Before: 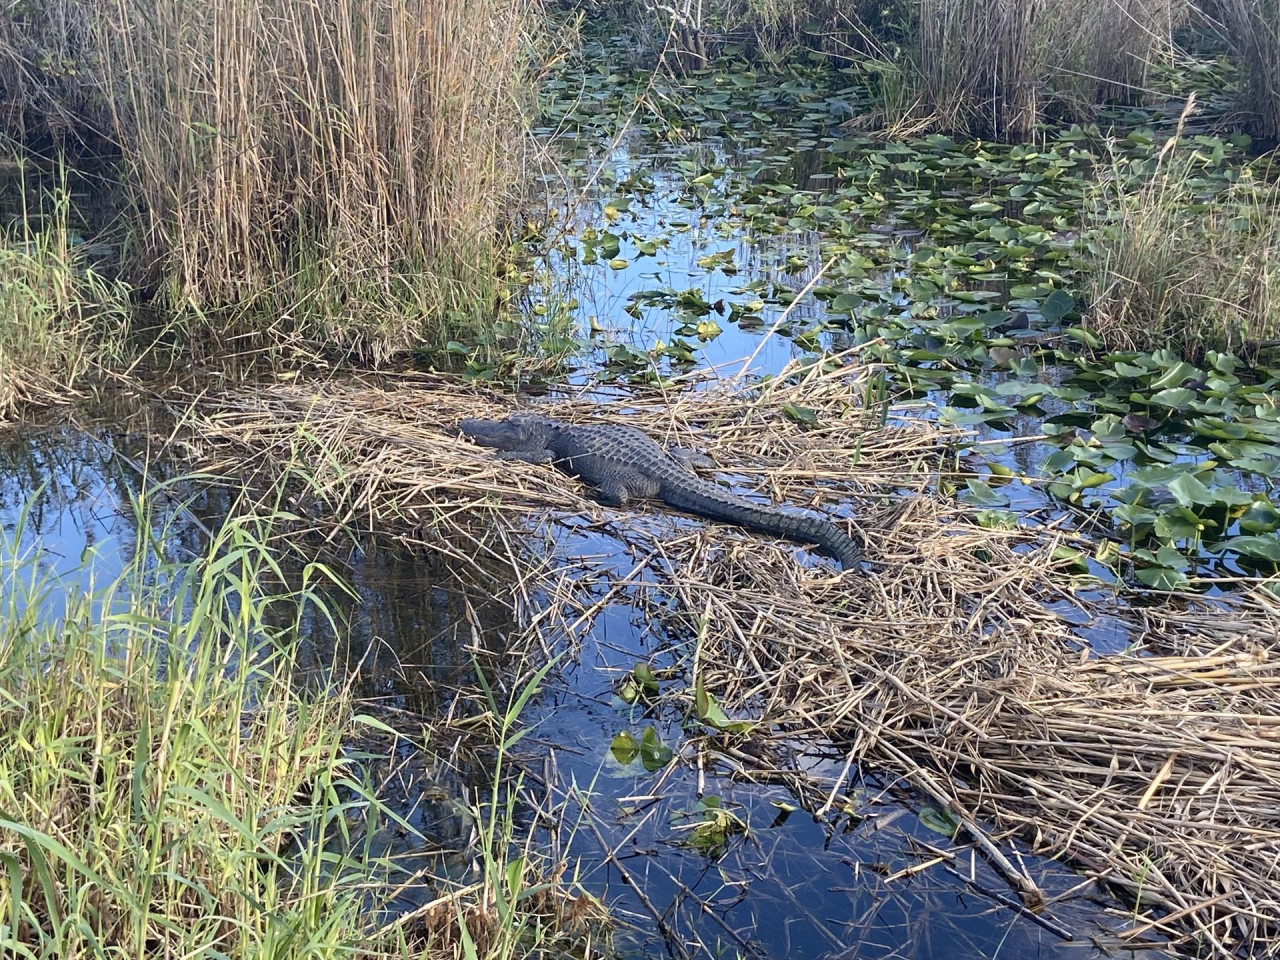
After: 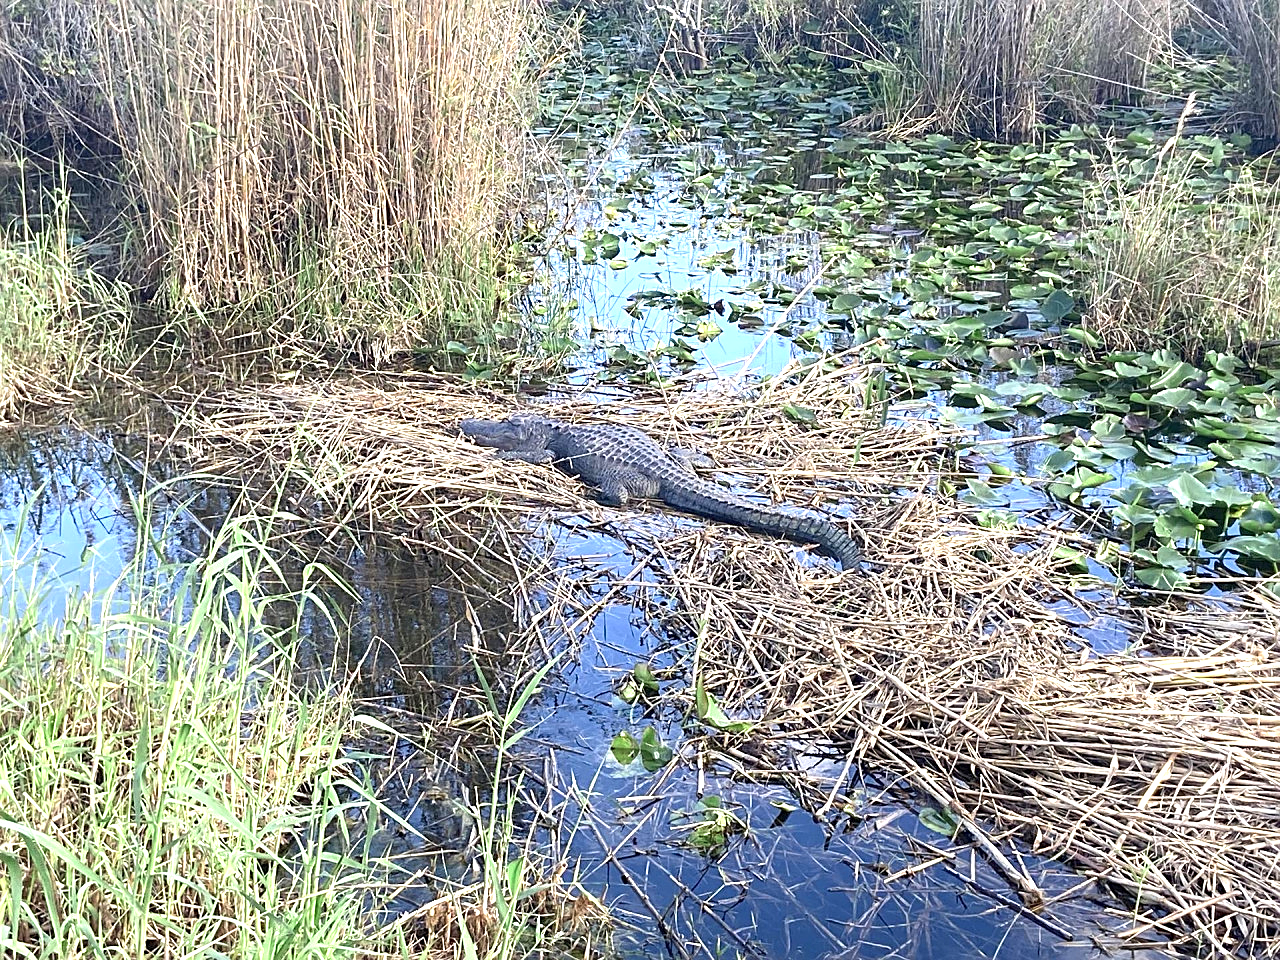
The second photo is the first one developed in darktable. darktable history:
exposure: exposure 0.991 EV, compensate exposure bias true, compensate highlight preservation false
color zones: curves: ch2 [(0, 0.5) (0.143, 0.517) (0.286, 0.571) (0.429, 0.522) (0.571, 0.5) (0.714, 0.5) (0.857, 0.5) (1, 0.5)]
sharpen: on, module defaults
